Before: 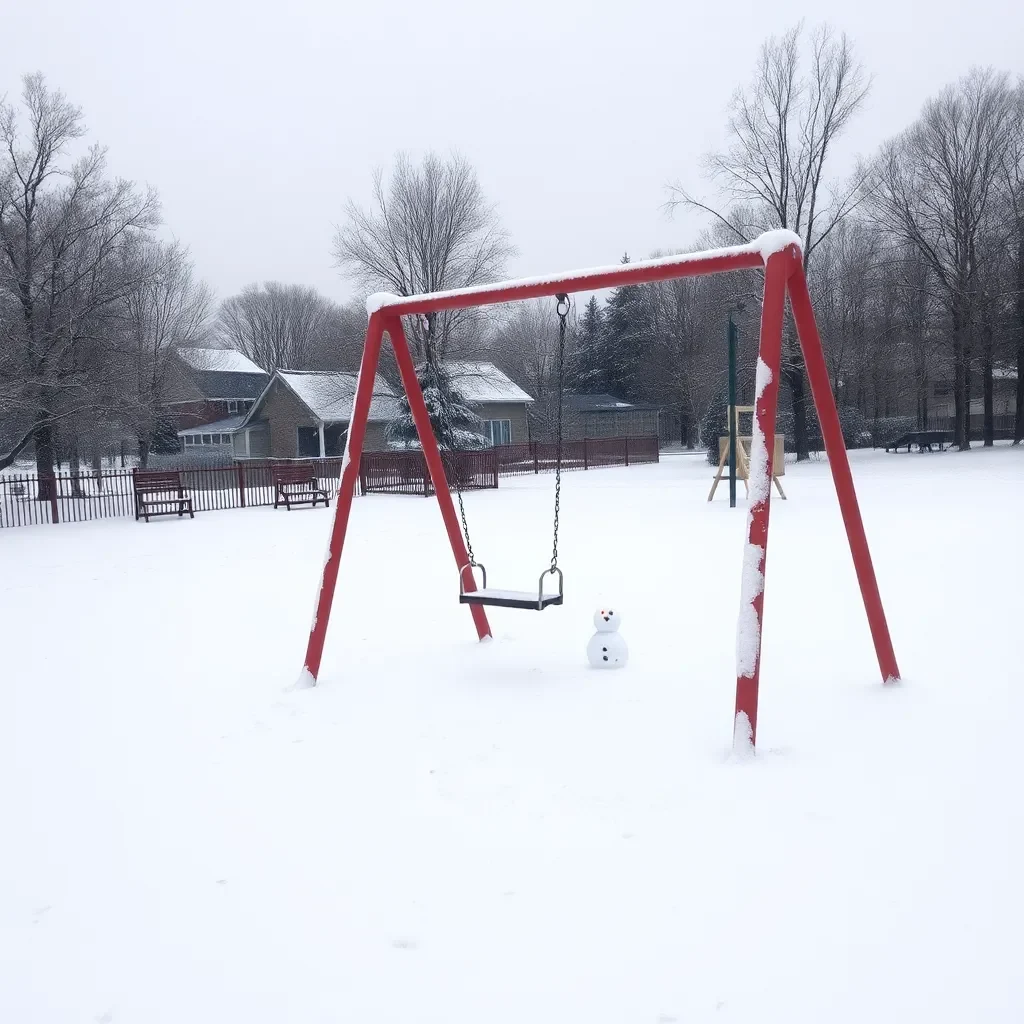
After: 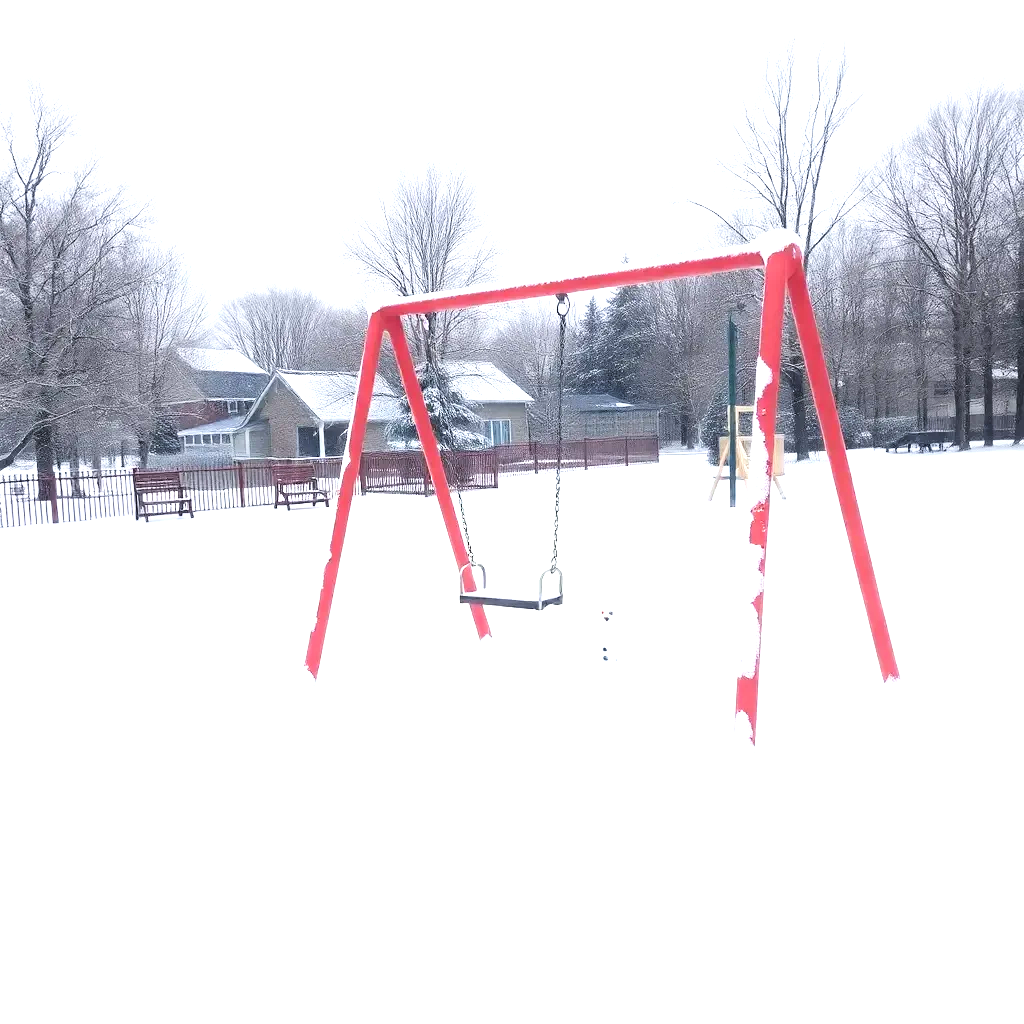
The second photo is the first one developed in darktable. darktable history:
tone curve: curves: ch0 [(0, 0) (0.004, 0.001) (0.133, 0.112) (0.325, 0.362) (0.832, 0.893) (1, 1)], color space Lab, linked channels, preserve colors none
exposure: black level correction 0, exposure 1.2 EV, compensate highlight preservation false
